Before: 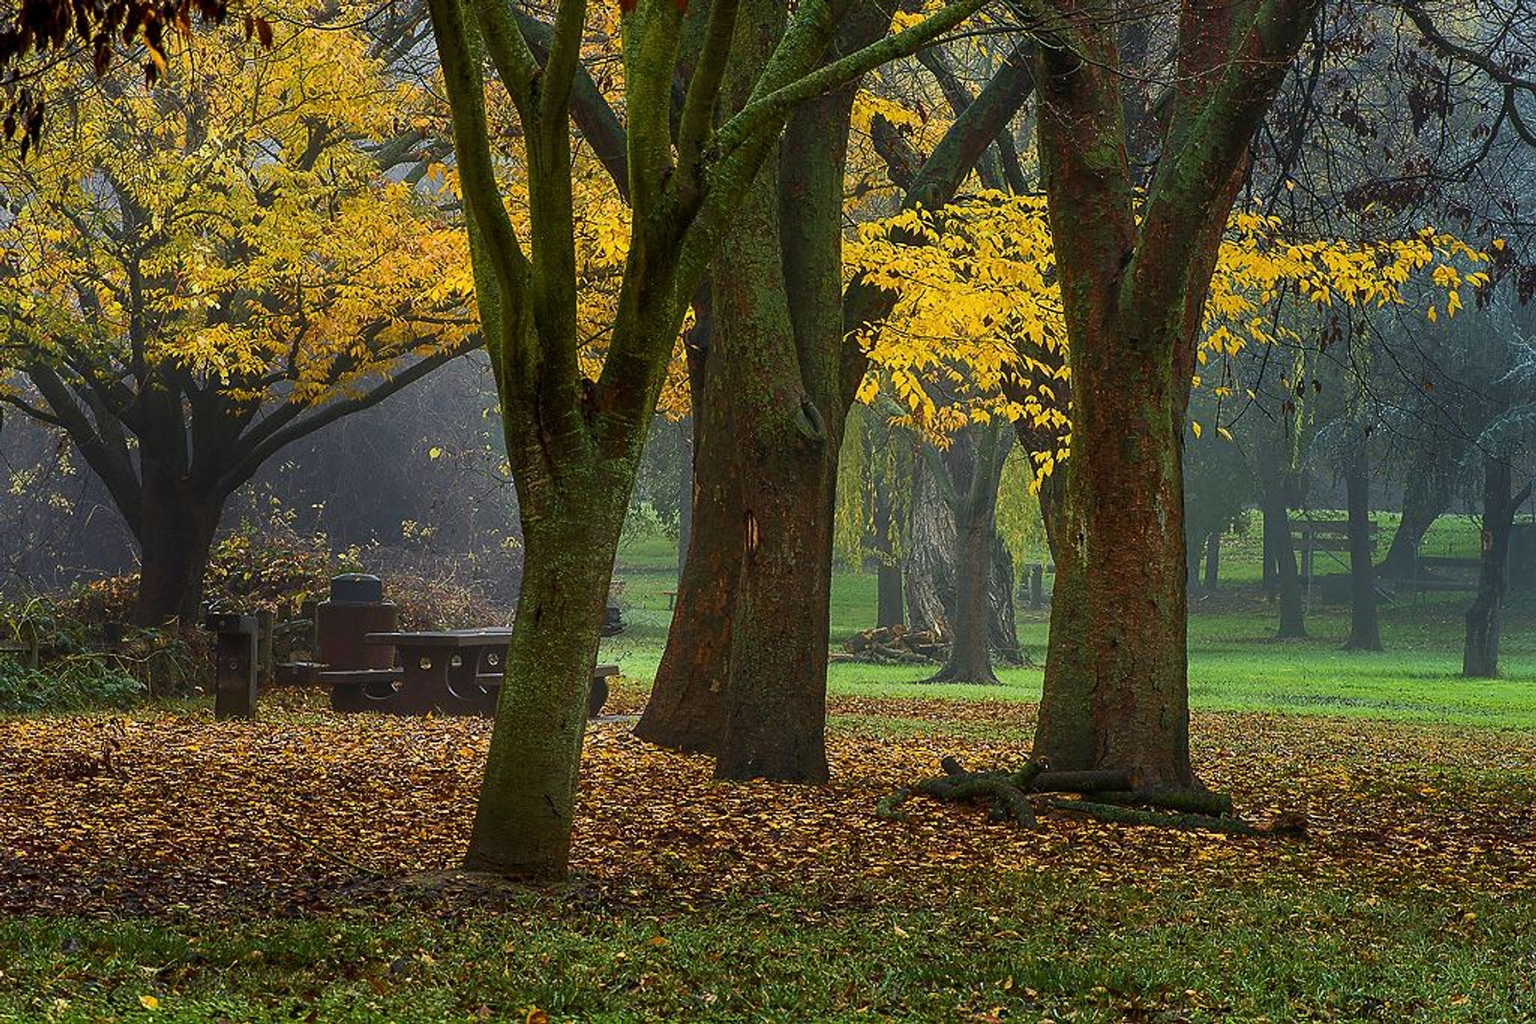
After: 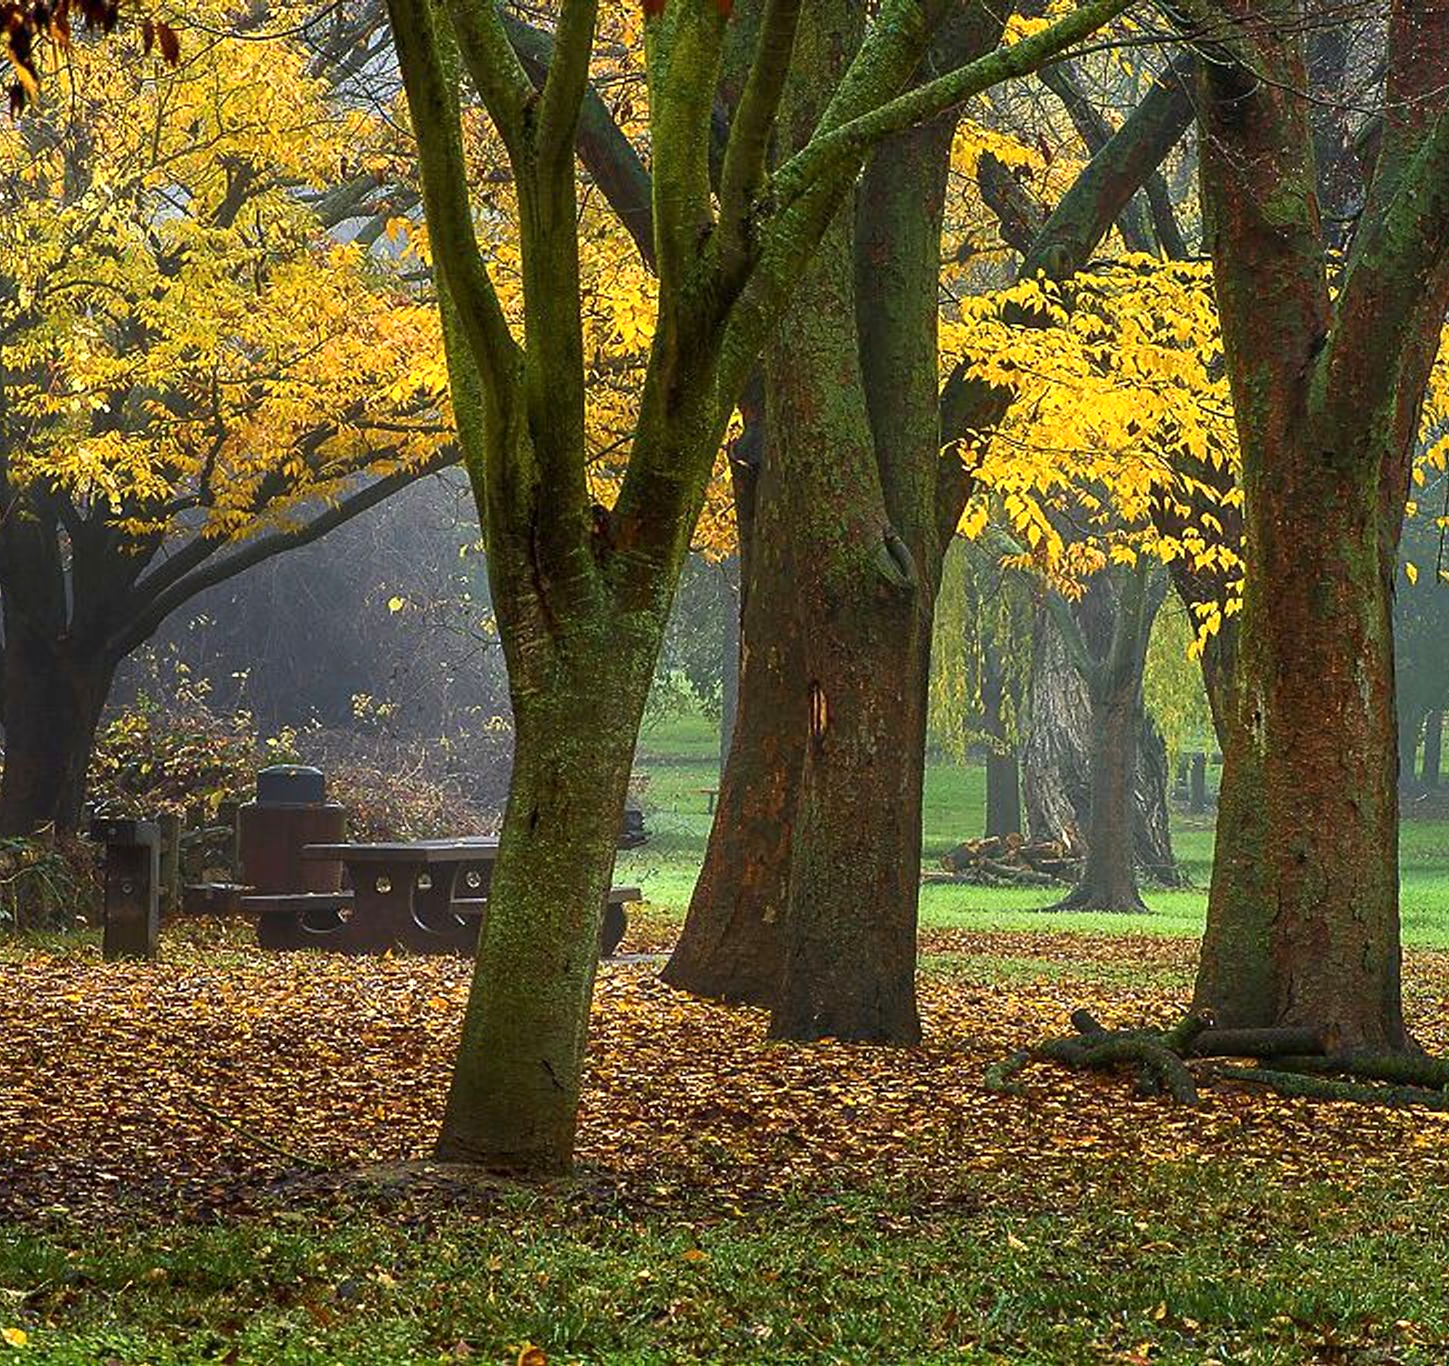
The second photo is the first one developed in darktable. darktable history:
exposure: exposure 0.563 EV, compensate highlight preservation false
crop and rotate: left 9.026%, right 20.177%
